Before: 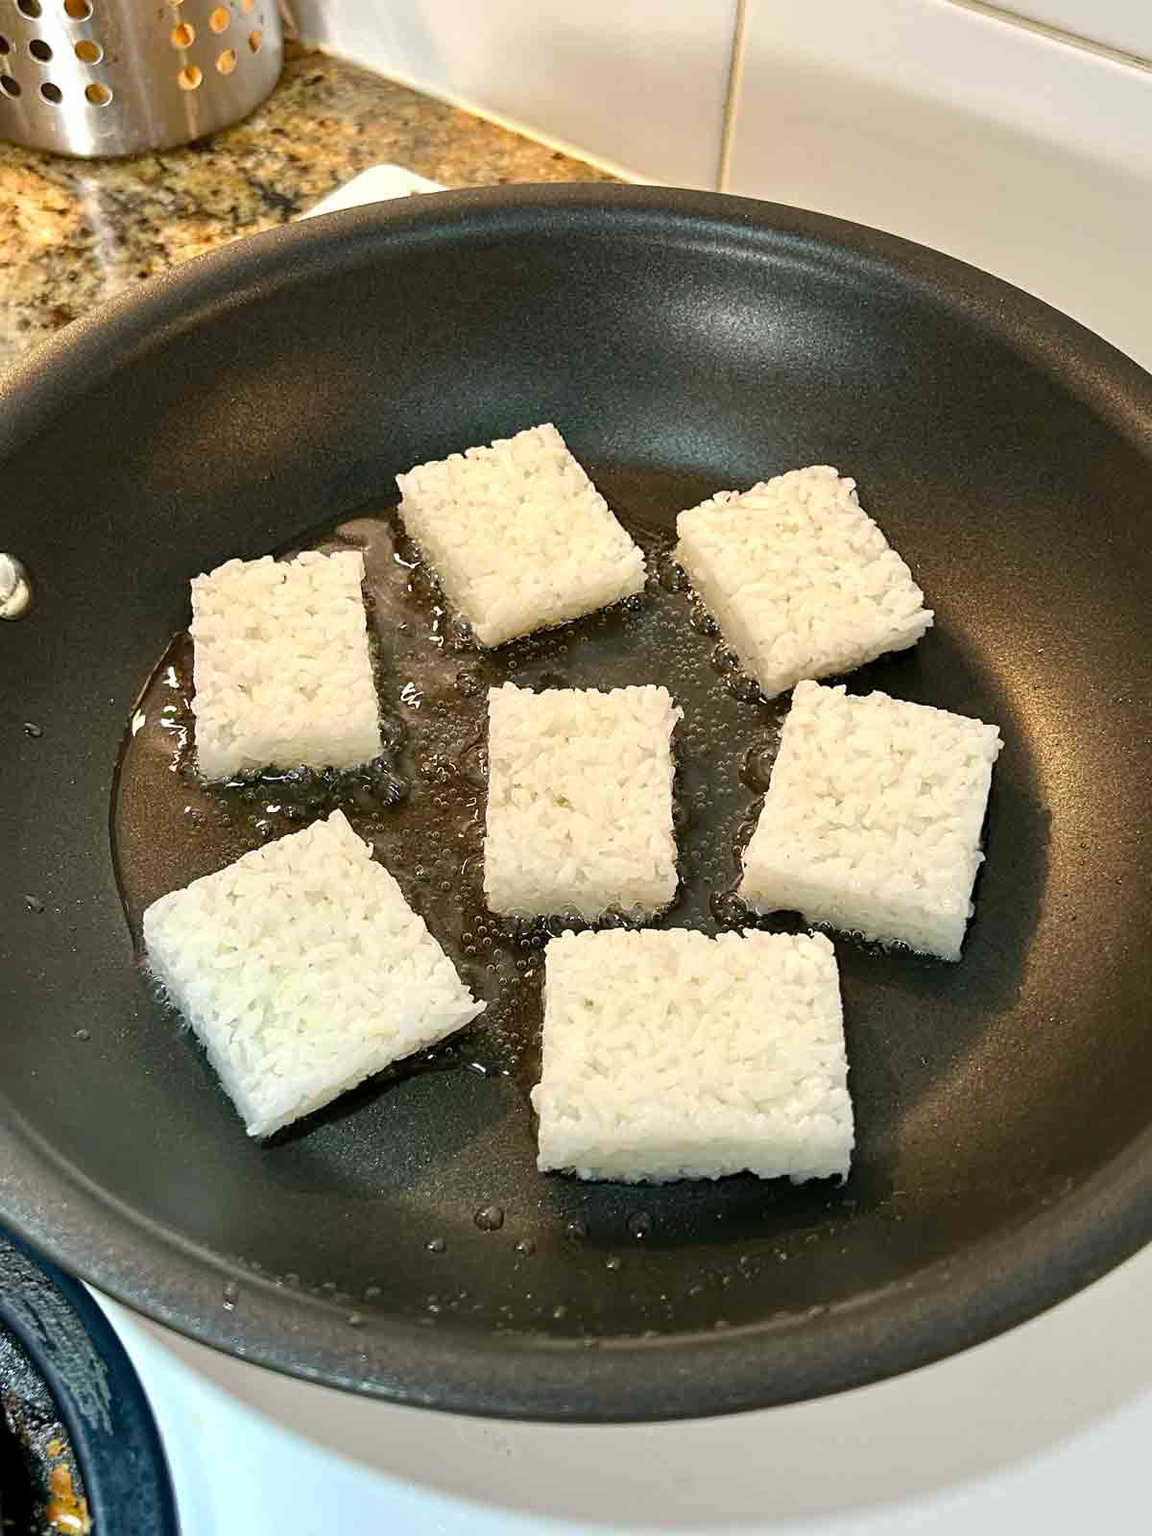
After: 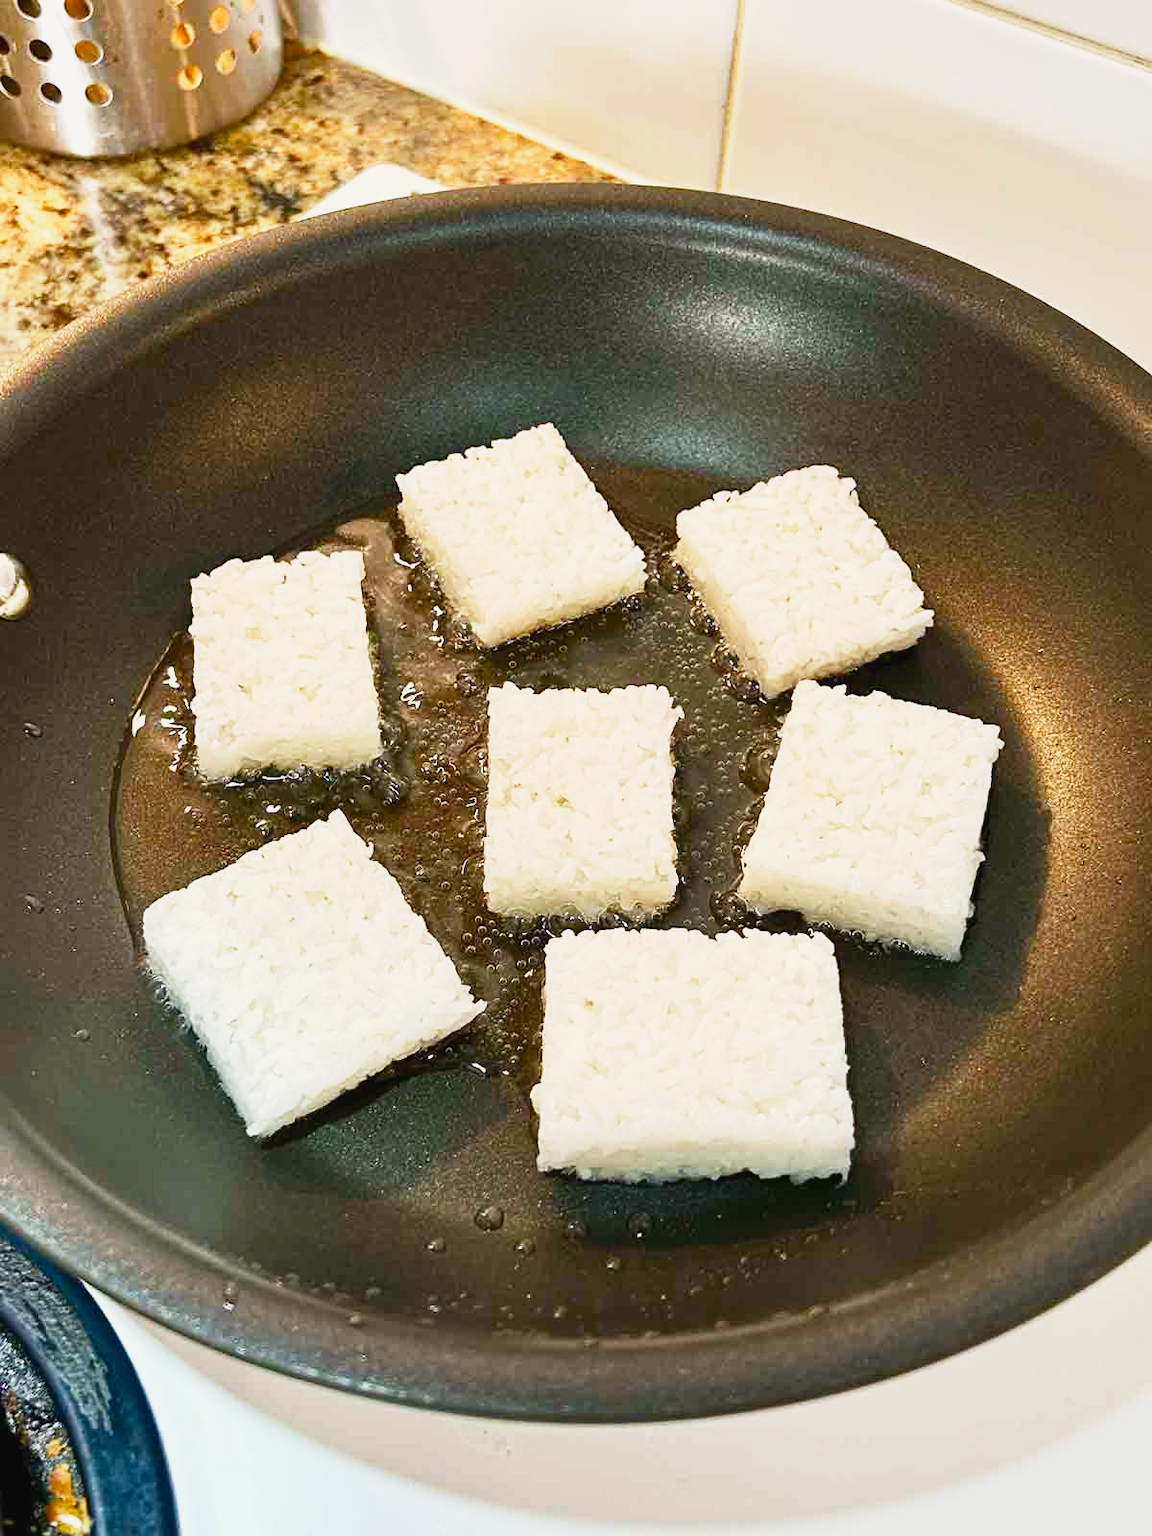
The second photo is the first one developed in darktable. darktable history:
color balance rgb: shadows lift › chroma 1%, shadows lift › hue 28.8°, power › hue 60°, highlights gain › chroma 1%, highlights gain › hue 60°, global offset › luminance 0.25%, perceptual saturation grading › highlights -20%, perceptual saturation grading › shadows 20%, perceptual brilliance grading › highlights 5%, perceptual brilliance grading › shadows -10%, global vibrance 19.67%
contrast brightness saturation: saturation 0.13
base curve: curves: ch0 [(0, 0) (0.088, 0.125) (0.176, 0.251) (0.354, 0.501) (0.613, 0.749) (1, 0.877)], preserve colors none
